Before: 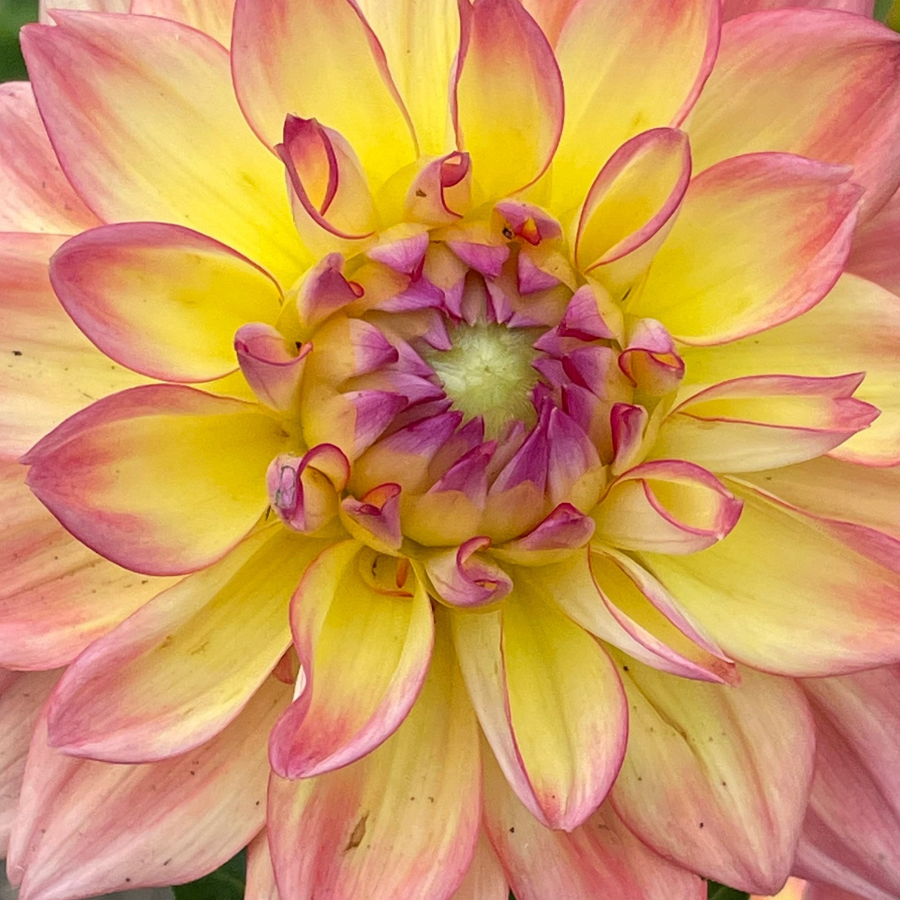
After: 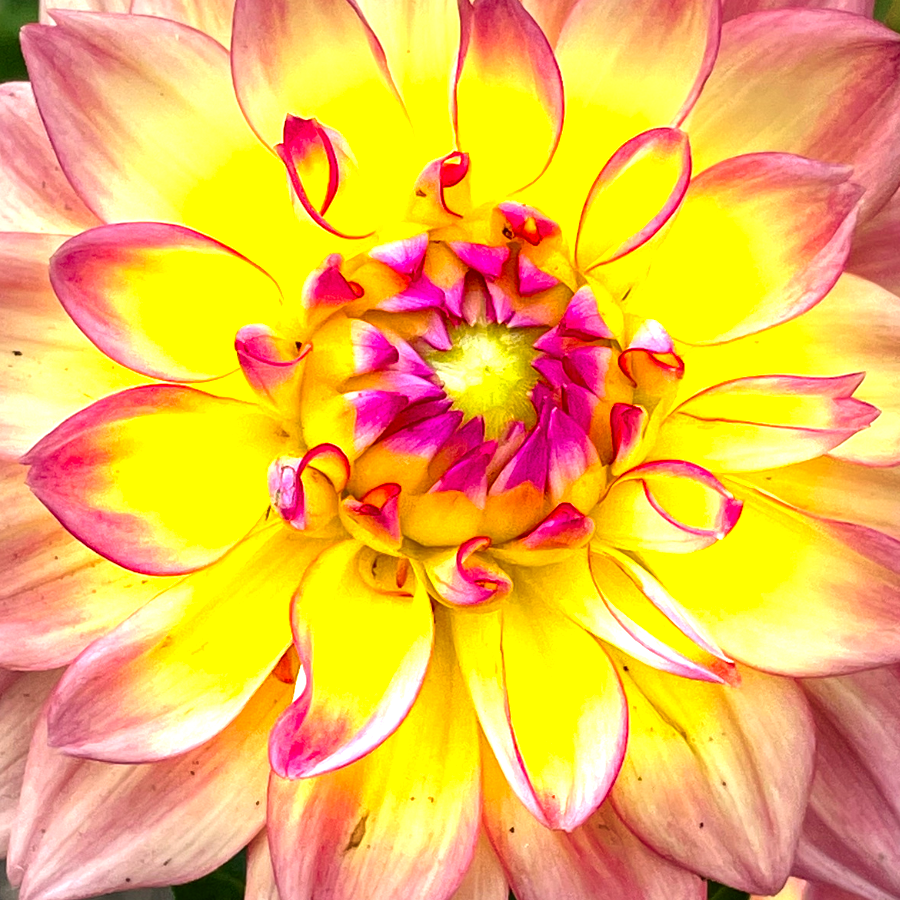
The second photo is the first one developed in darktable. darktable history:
exposure: black level correction 0, exposure 1.45 EV, compensate exposure bias true, compensate highlight preservation false
color balance rgb: perceptual saturation grading › global saturation 40%, global vibrance 15%
tone equalizer: on, module defaults
contrast brightness saturation: brightness -0.2, saturation 0.08
vignetting: fall-off start 66.7%, fall-off radius 39.74%, brightness -0.576, saturation -0.258, automatic ratio true, width/height ratio 0.671, dithering 16-bit output
